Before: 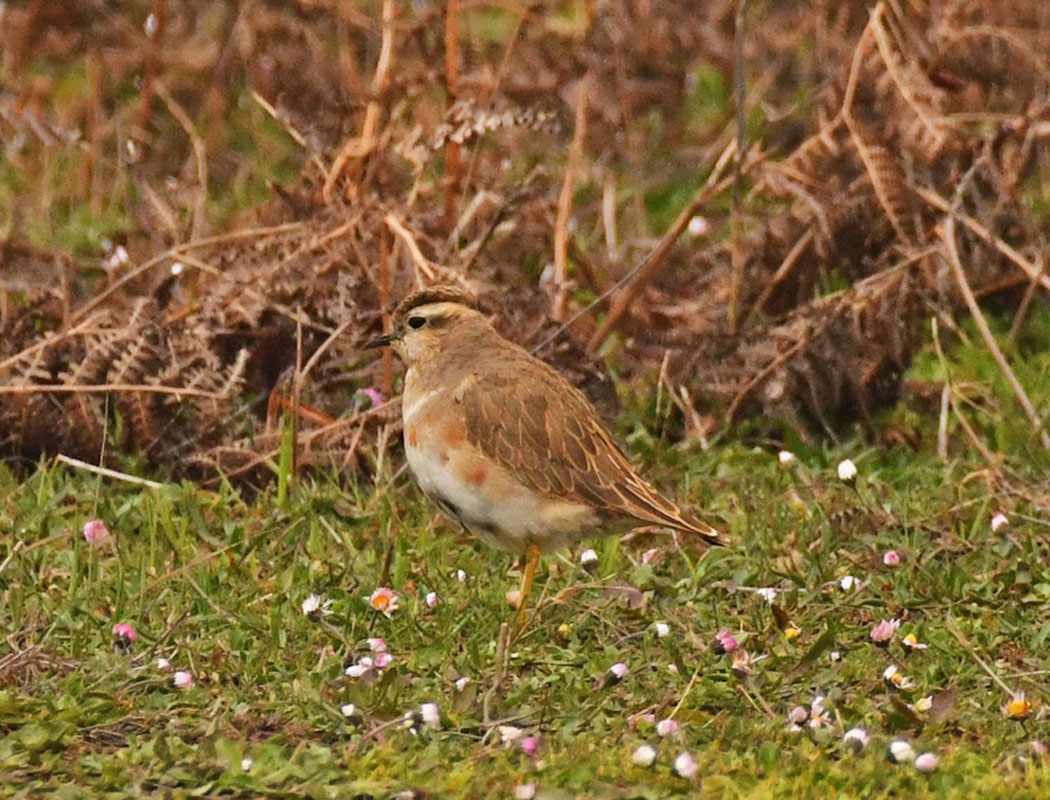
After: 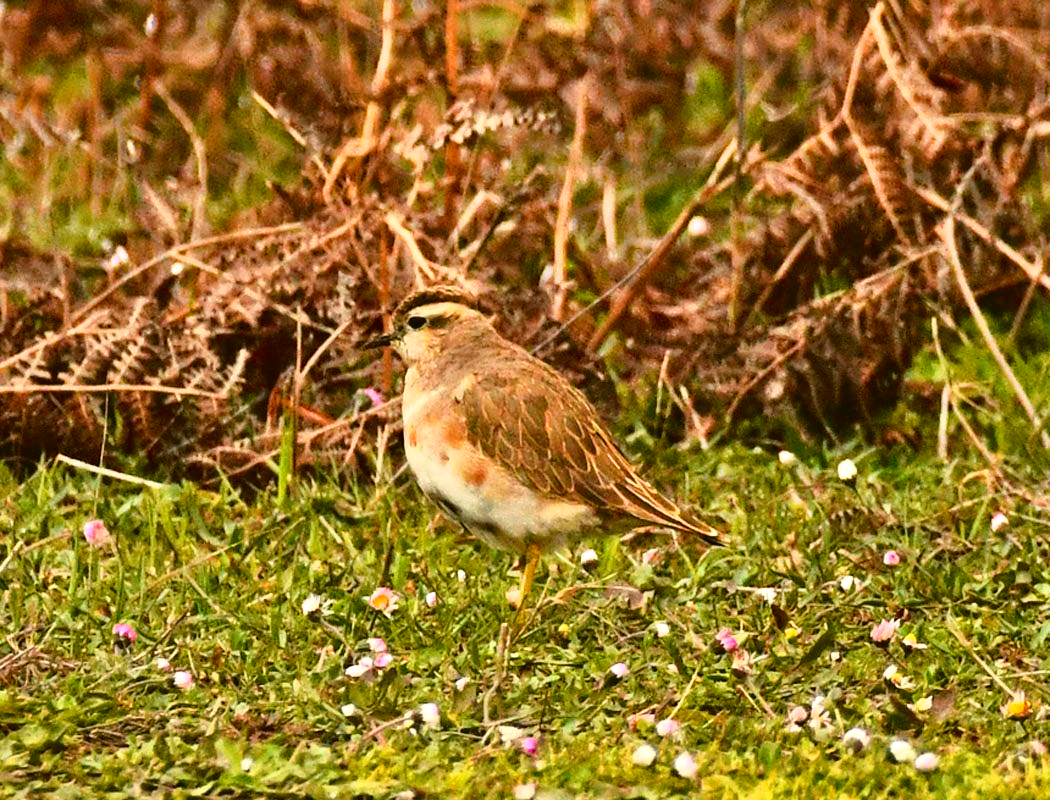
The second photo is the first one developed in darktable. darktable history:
color balance rgb: perceptual saturation grading › global saturation 34.648%, perceptual saturation grading › highlights -25.336%, perceptual saturation grading › shadows 49.459%, perceptual brilliance grading › global brilliance 15.361%, perceptual brilliance grading › shadows -35.518%, global vibrance 9.263%
tone curve: curves: ch0 [(0, 0.023) (0.087, 0.065) (0.184, 0.168) (0.45, 0.54) (0.57, 0.683) (0.706, 0.841) (0.877, 0.948) (1, 0.984)]; ch1 [(0, 0) (0.388, 0.369) (0.447, 0.447) (0.505, 0.5) (0.534, 0.528) (0.57, 0.571) (0.592, 0.602) (0.644, 0.663) (1, 1)]; ch2 [(0, 0) (0.314, 0.223) (0.427, 0.405) (0.492, 0.496) (0.524, 0.547) (0.534, 0.57) (0.583, 0.605) (0.673, 0.667) (1, 1)], color space Lab, independent channels, preserve colors none
